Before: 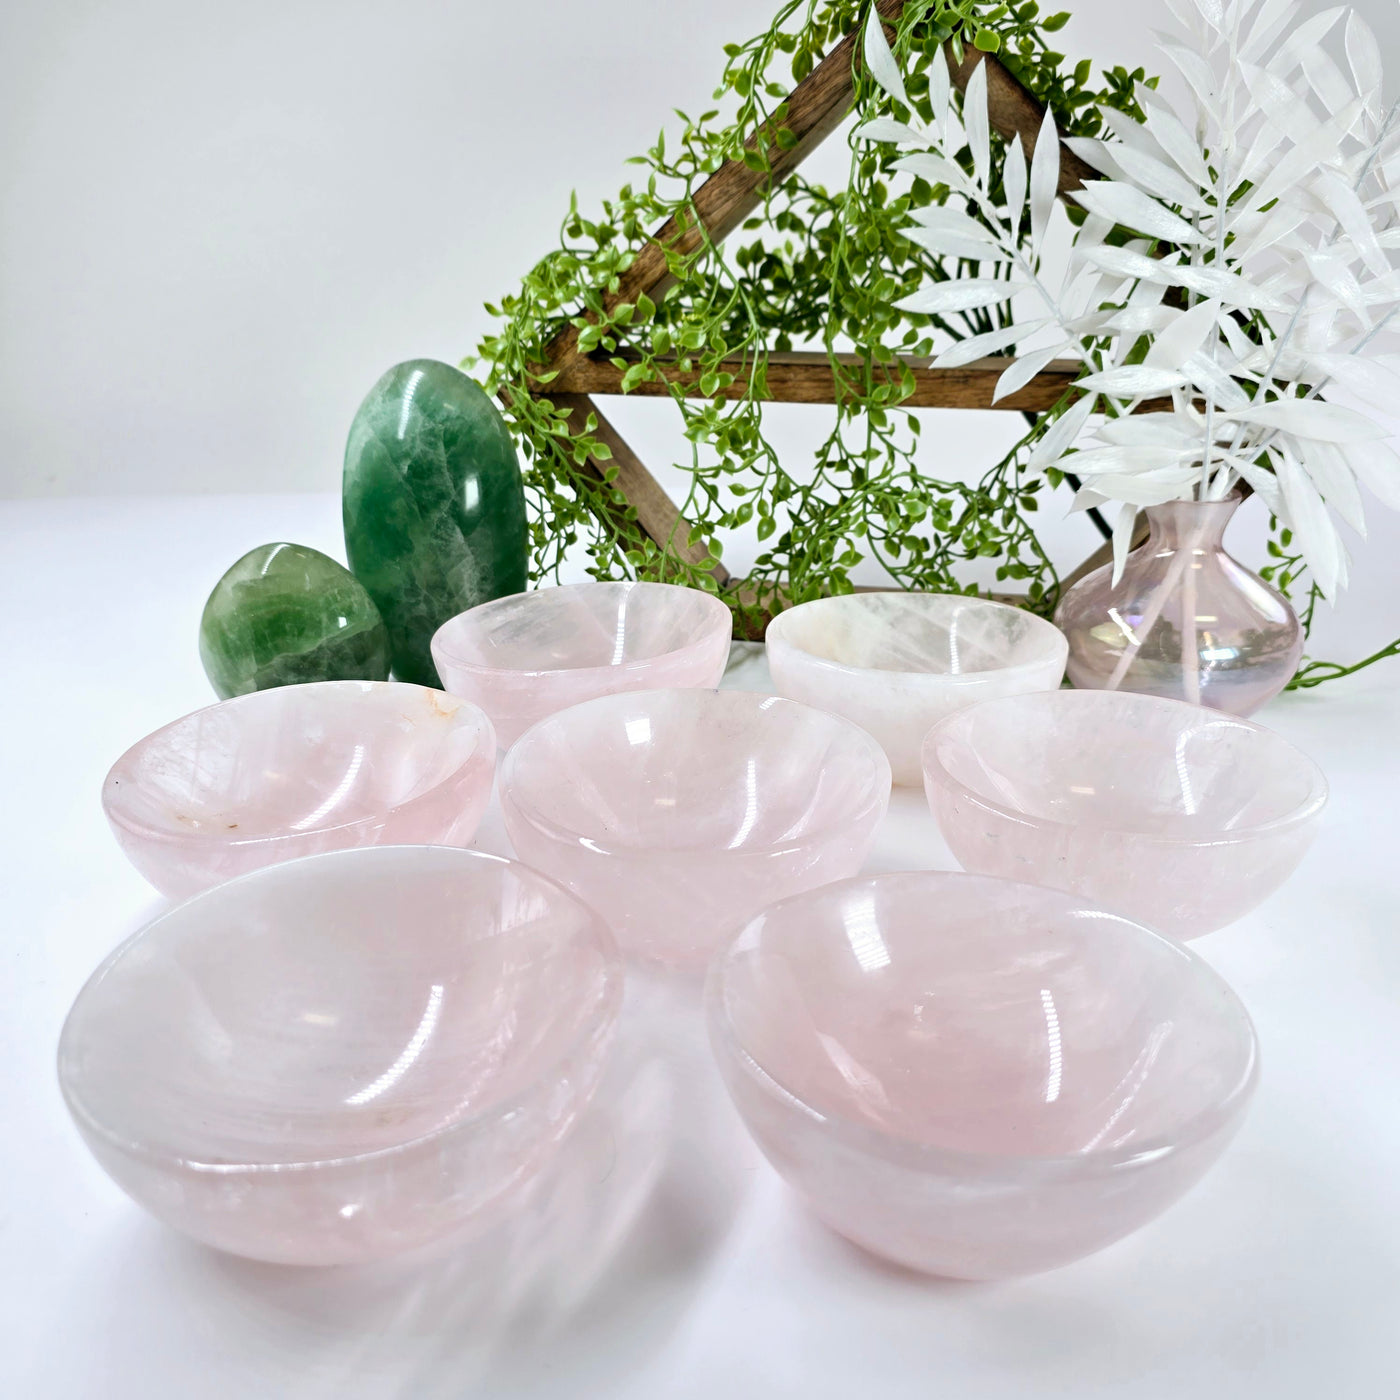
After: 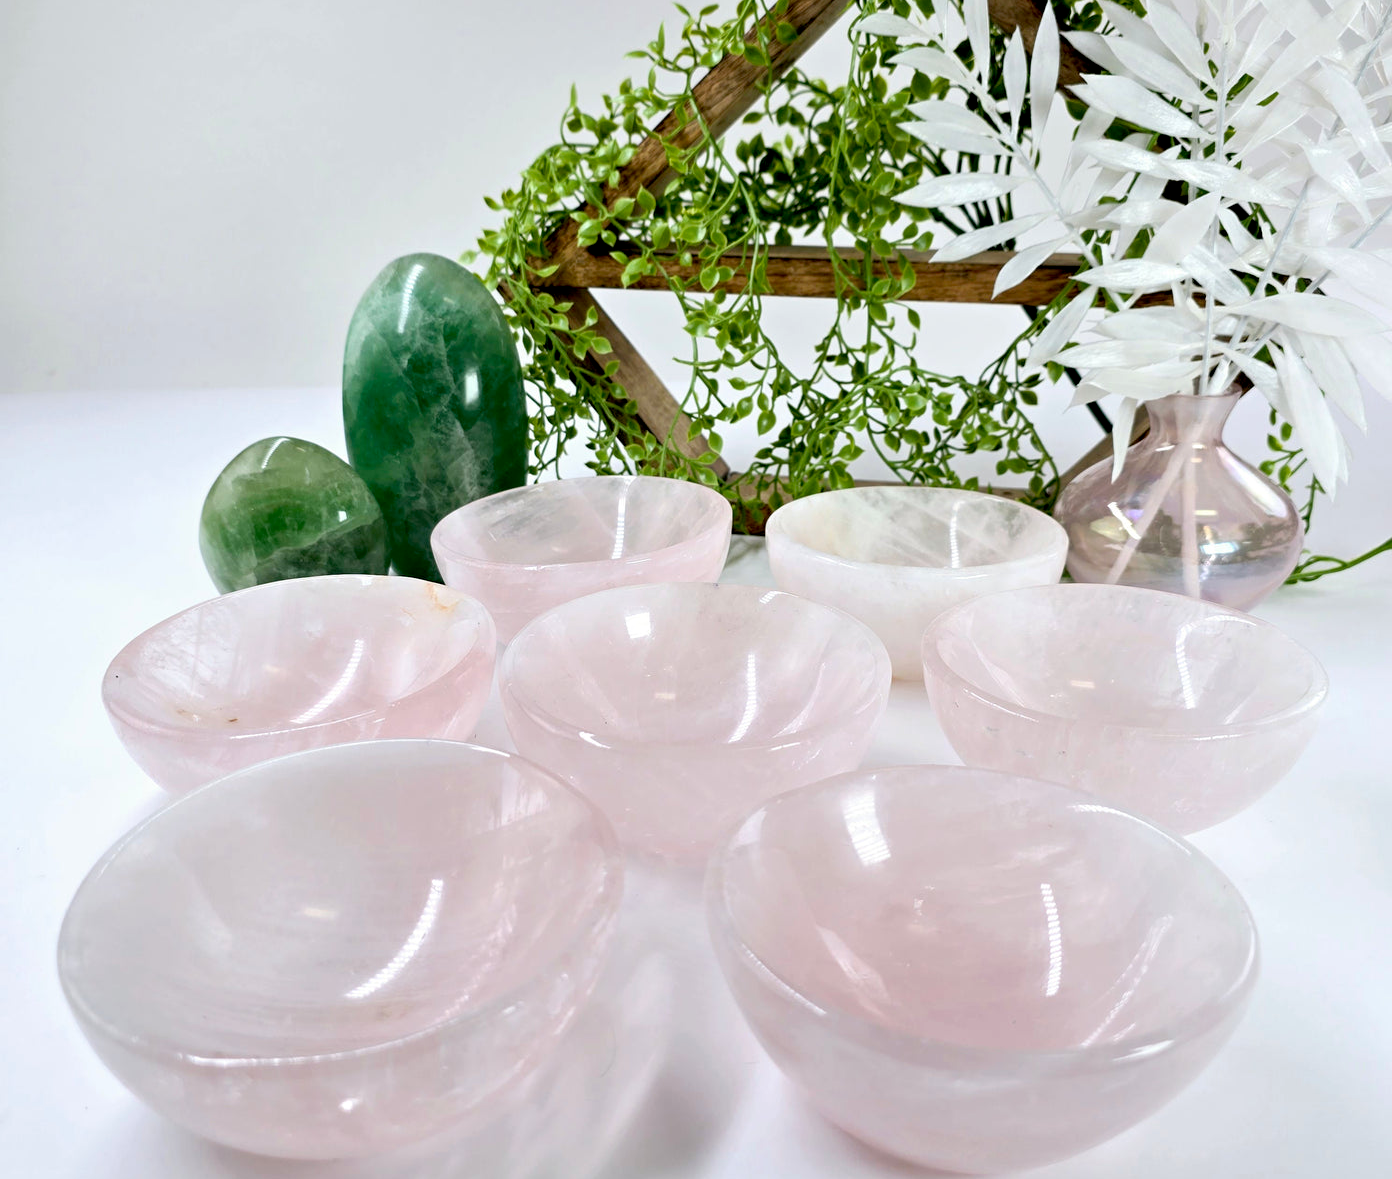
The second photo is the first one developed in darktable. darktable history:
crop: top 7.625%, bottom 8.027%
exposure: black level correction 0.01, exposure 0.011 EV, compensate highlight preservation false
